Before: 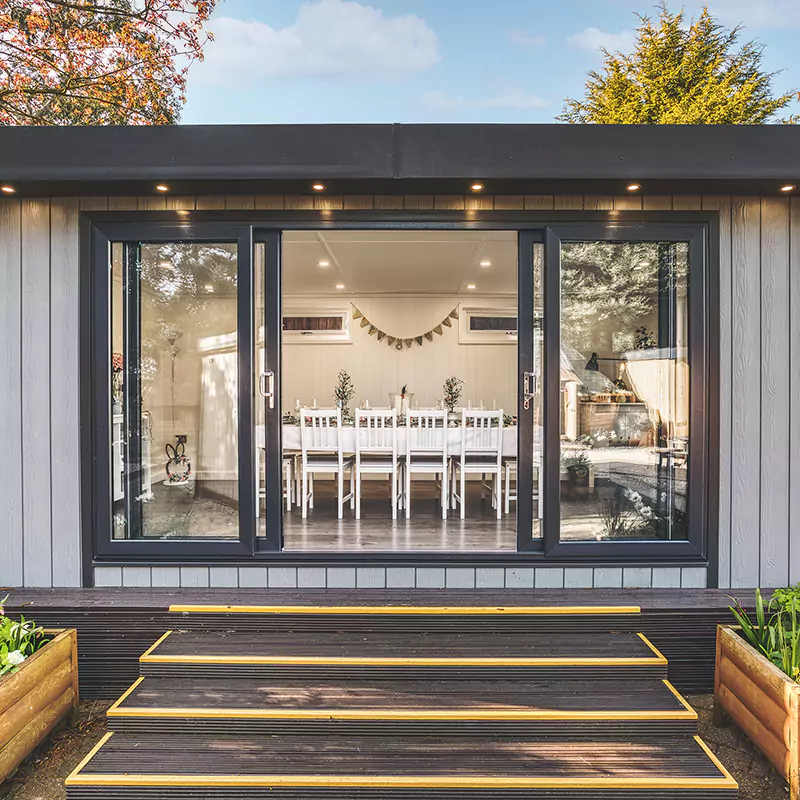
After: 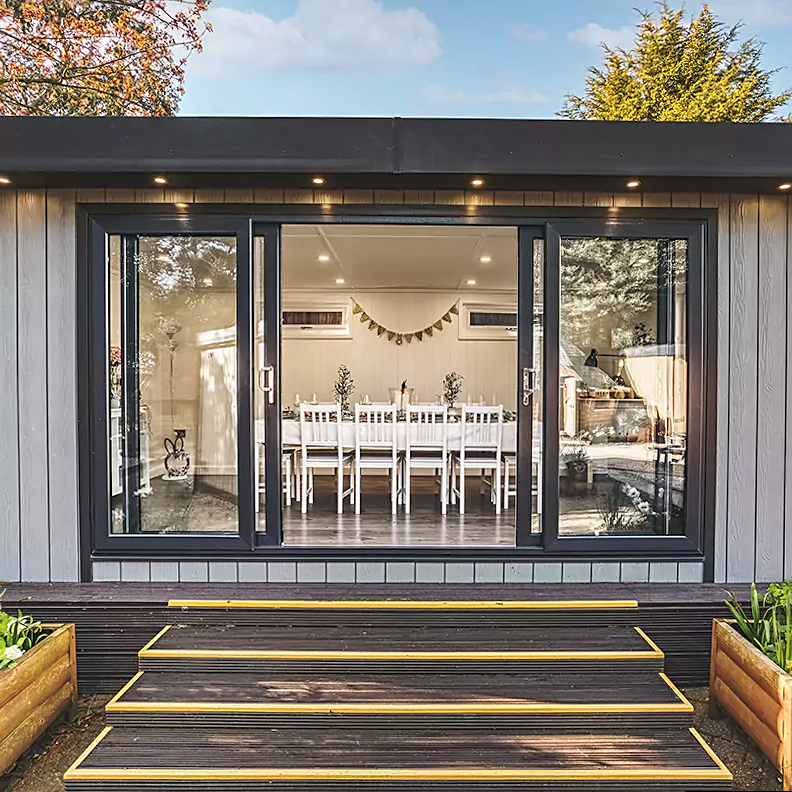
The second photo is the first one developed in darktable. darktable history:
haze removal: compatibility mode true, adaptive false
rotate and perspective: rotation 0.174°, lens shift (vertical) 0.013, lens shift (horizontal) 0.019, shear 0.001, automatic cropping original format, crop left 0.007, crop right 0.991, crop top 0.016, crop bottom 0.997
exposure: exposure -0.041 EV, compensate highlight preservation false
sharpen: on, module defaults
